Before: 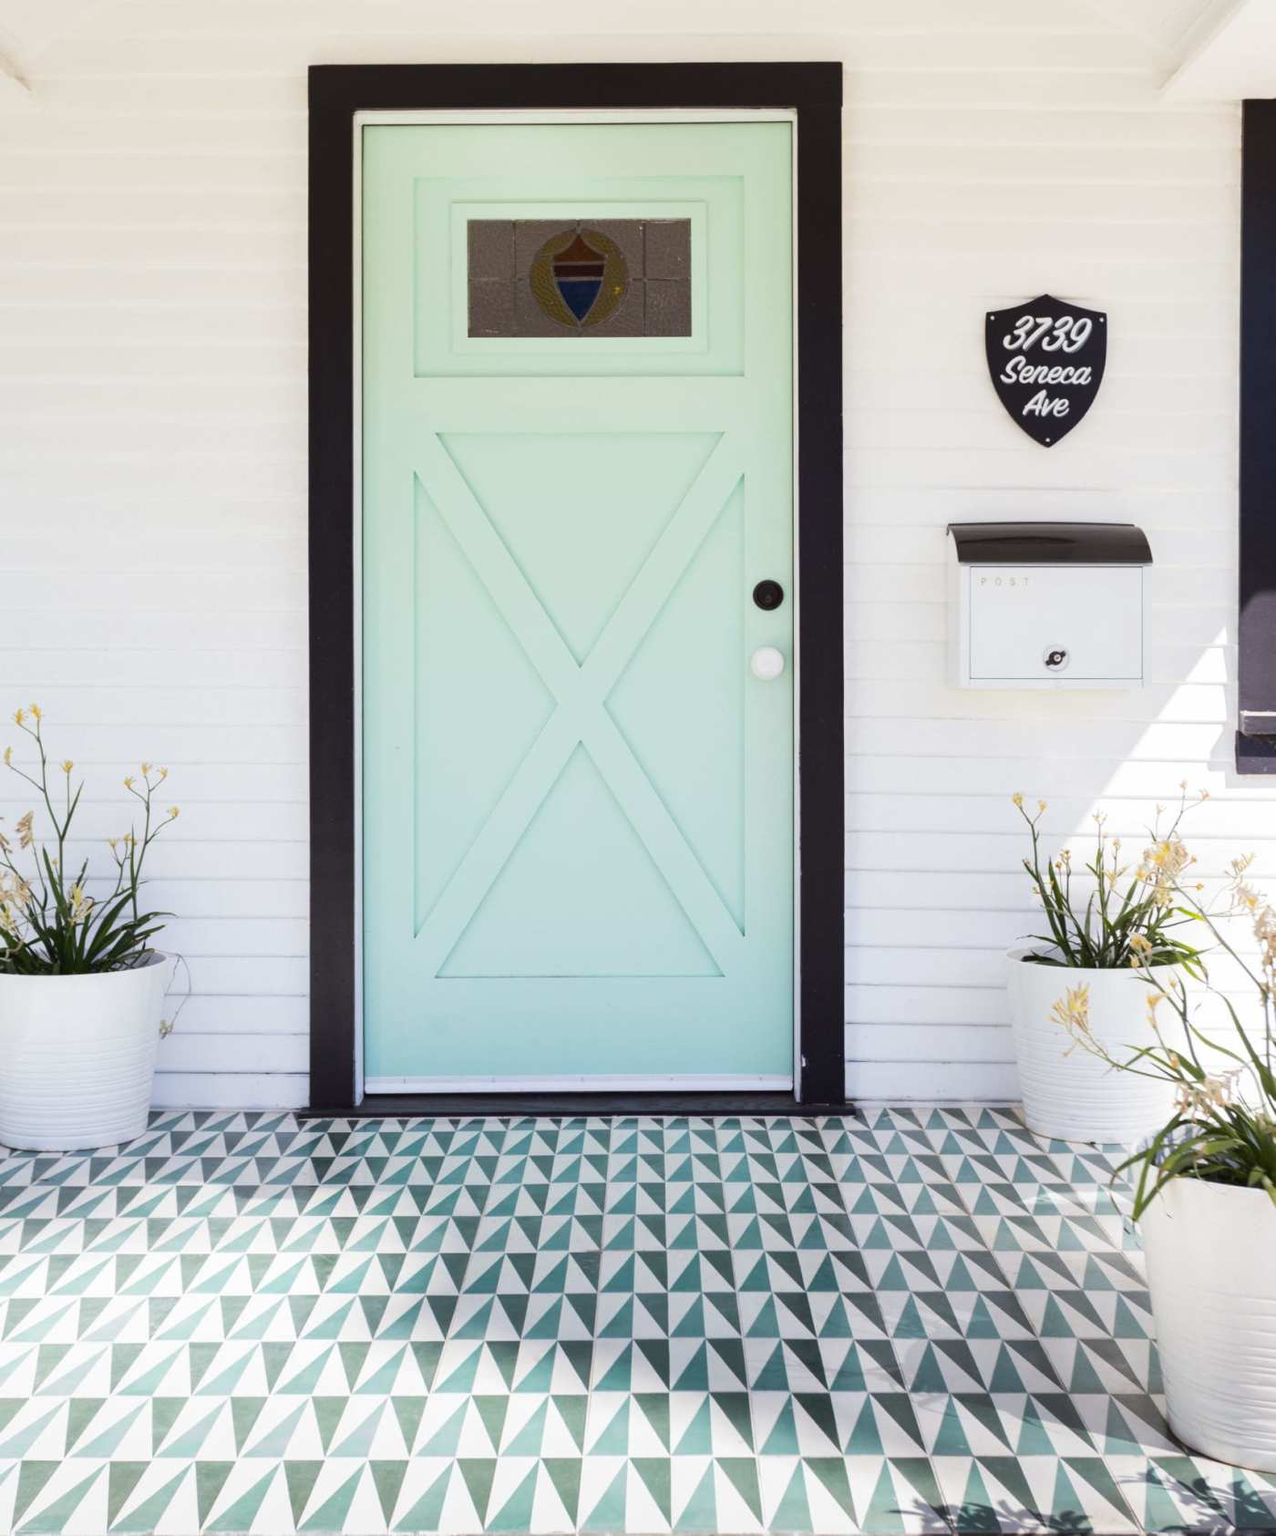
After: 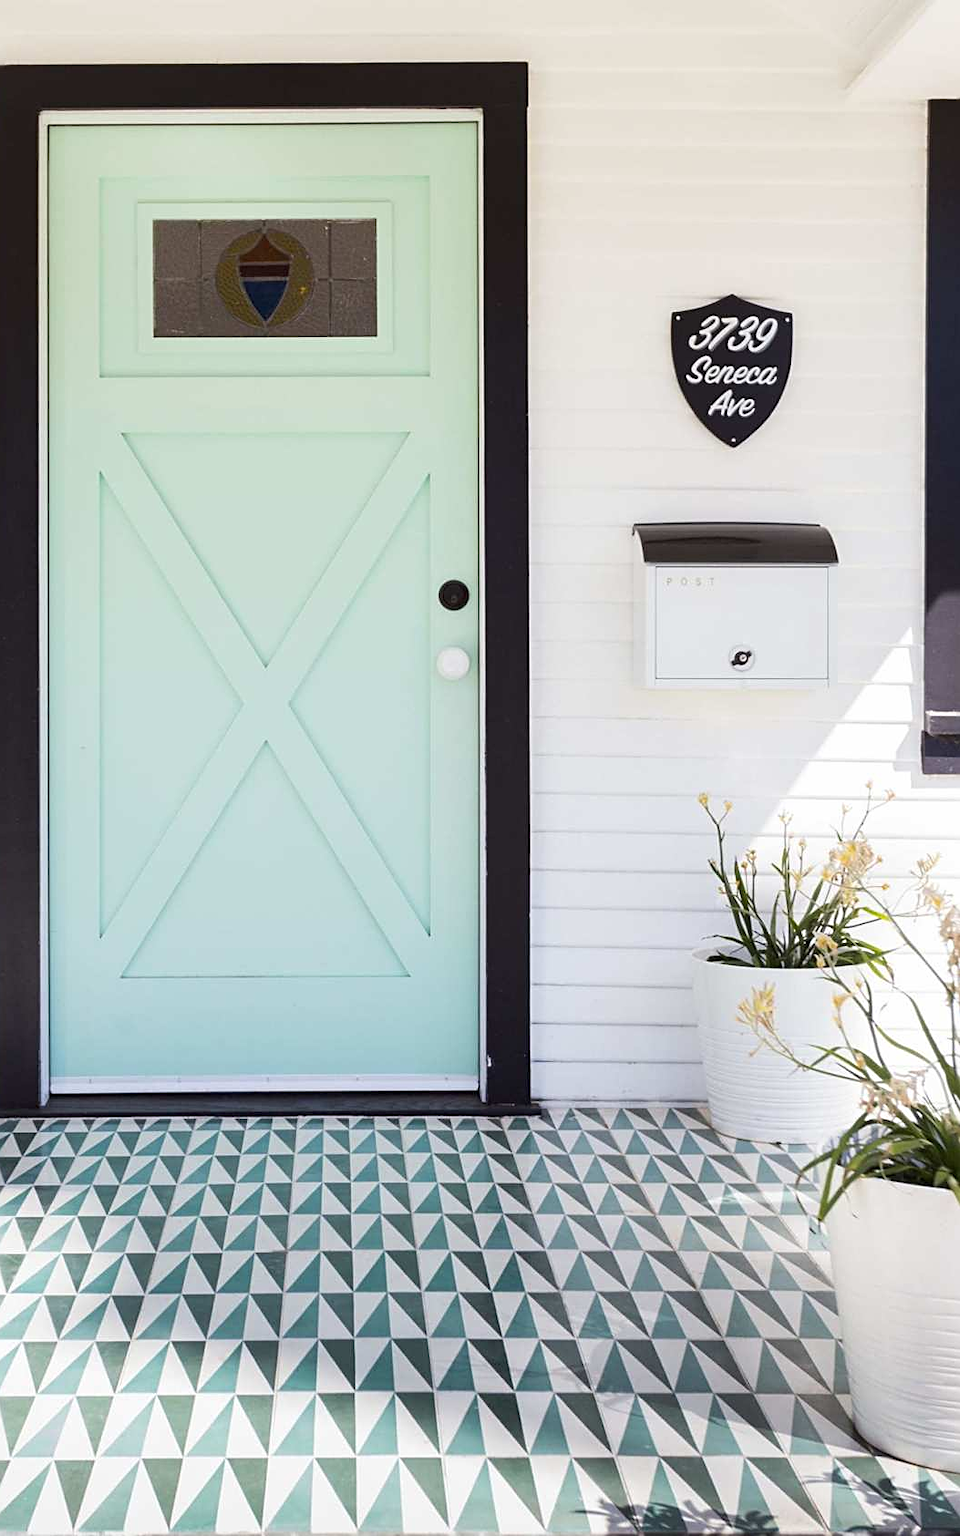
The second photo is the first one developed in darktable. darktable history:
crop and rotate: left 24.649%
sharpen: on, module defaults
